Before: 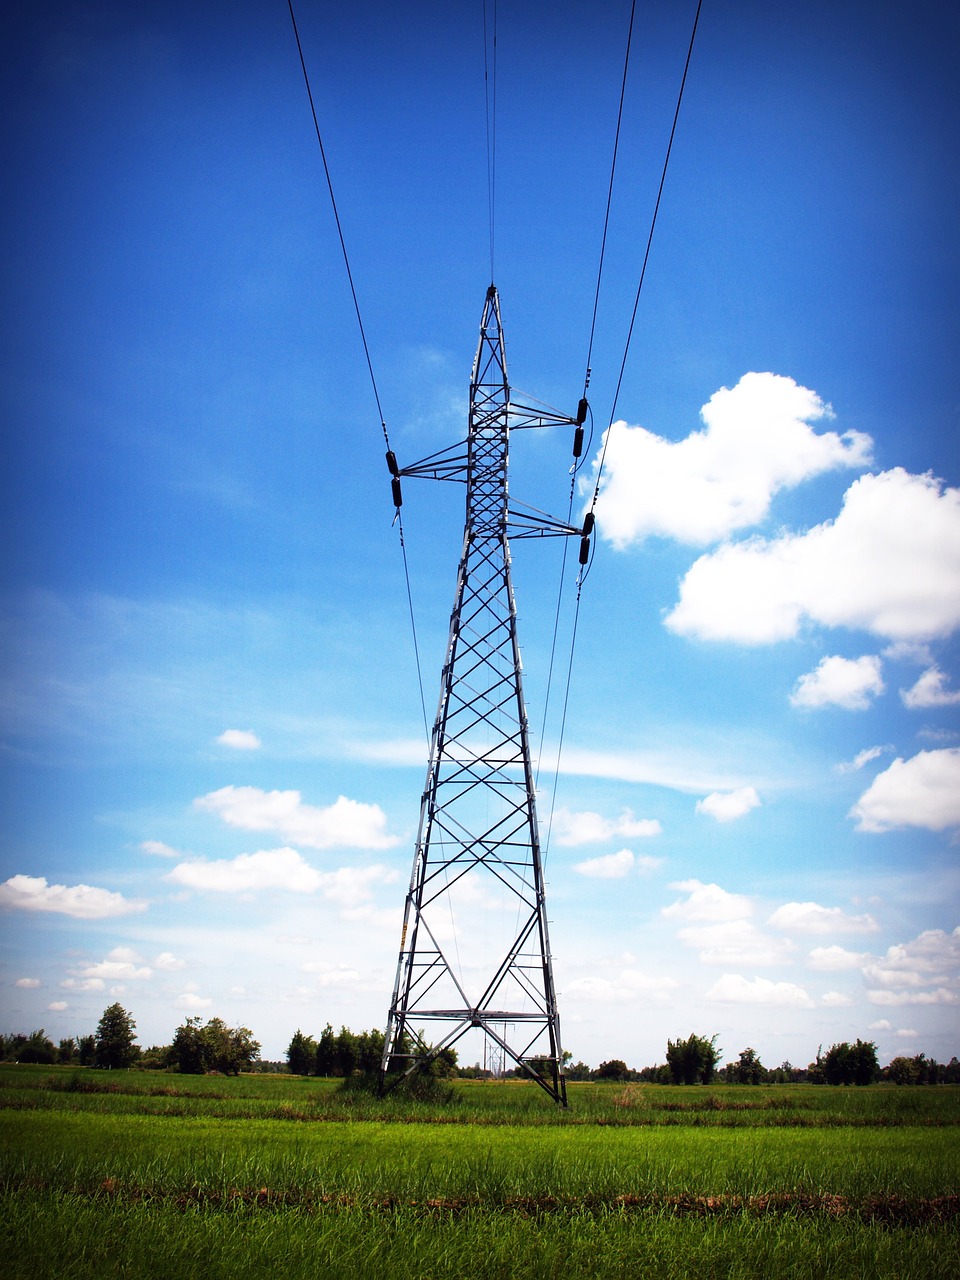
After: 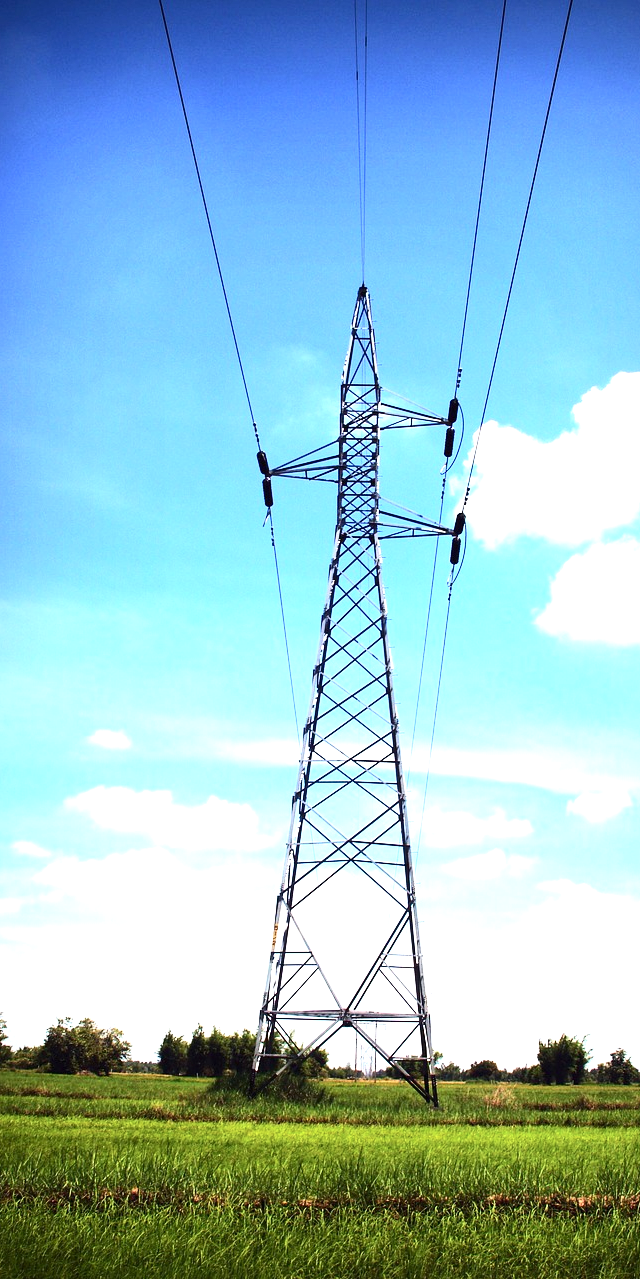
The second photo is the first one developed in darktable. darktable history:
crop and rotate: left 13.537%, right 19.796%
contrast brightness saturation: contrast 0.24, brightness 0.09
exposure: black level correction 0, exposure 0.9 EV, compensate highlight preservation false
